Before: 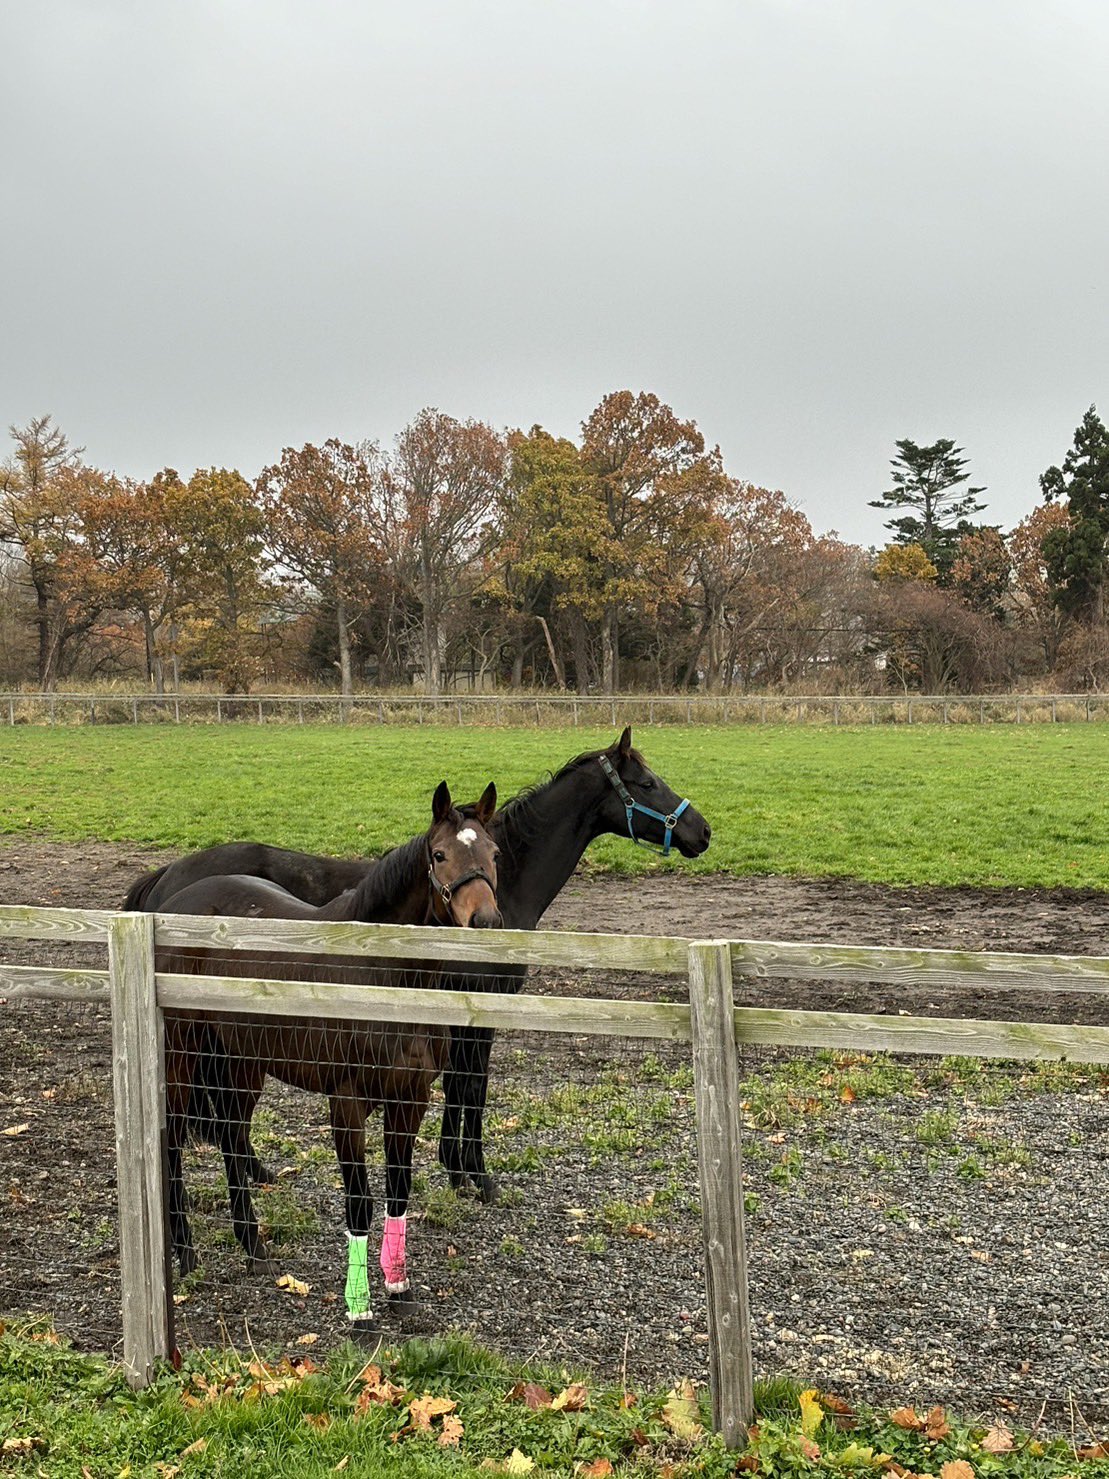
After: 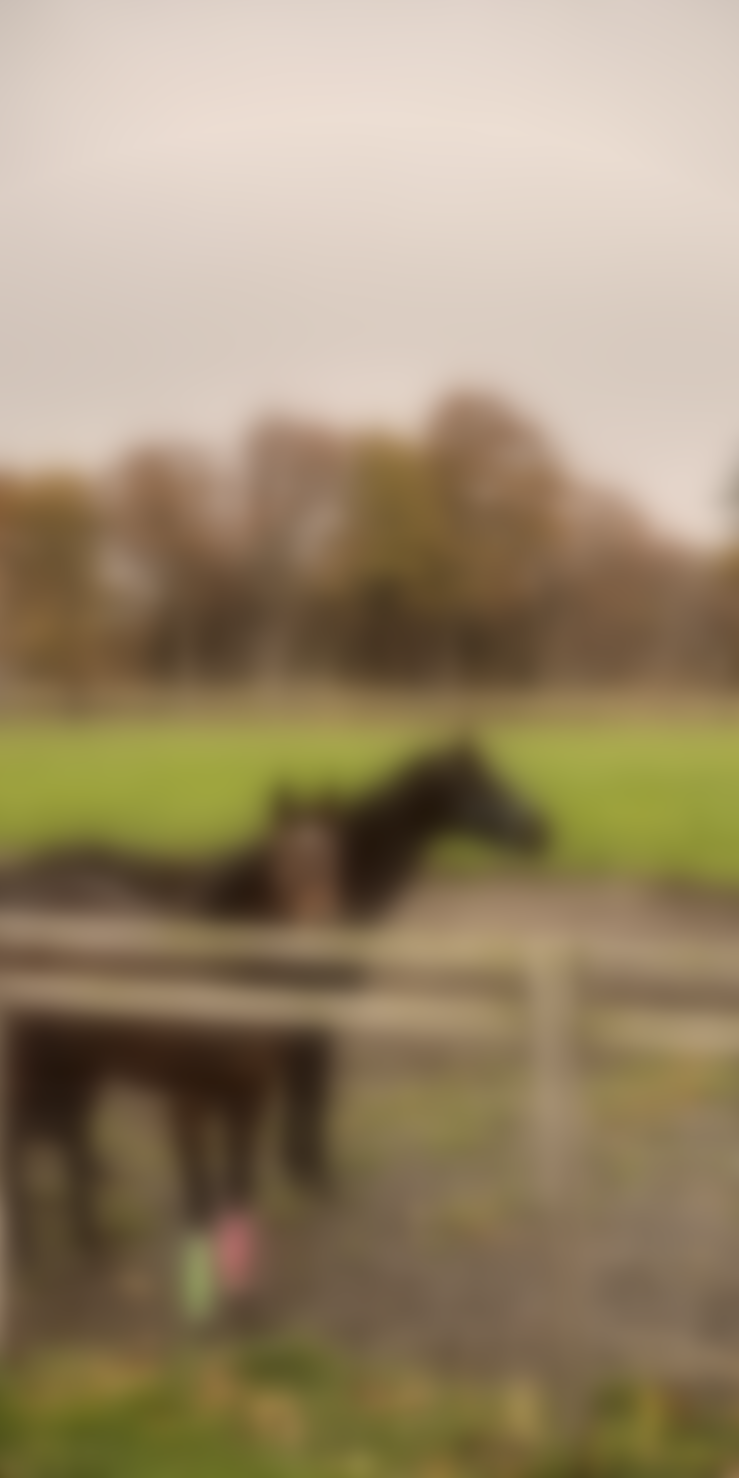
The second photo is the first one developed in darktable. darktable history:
vignetting: fall-off start 97.23%, saturation -0.024, center (-0.033, -0.042), width/height ratio 1.179, unbound false
crop and rotate: left 14.385%, right 18.948%
color correction: highlights a* 6.27, highlights b* 8.19, shadows a* 5.94, shadows b* 7.23, saturation 0.9
lowpass: radius 16, unbound 0
